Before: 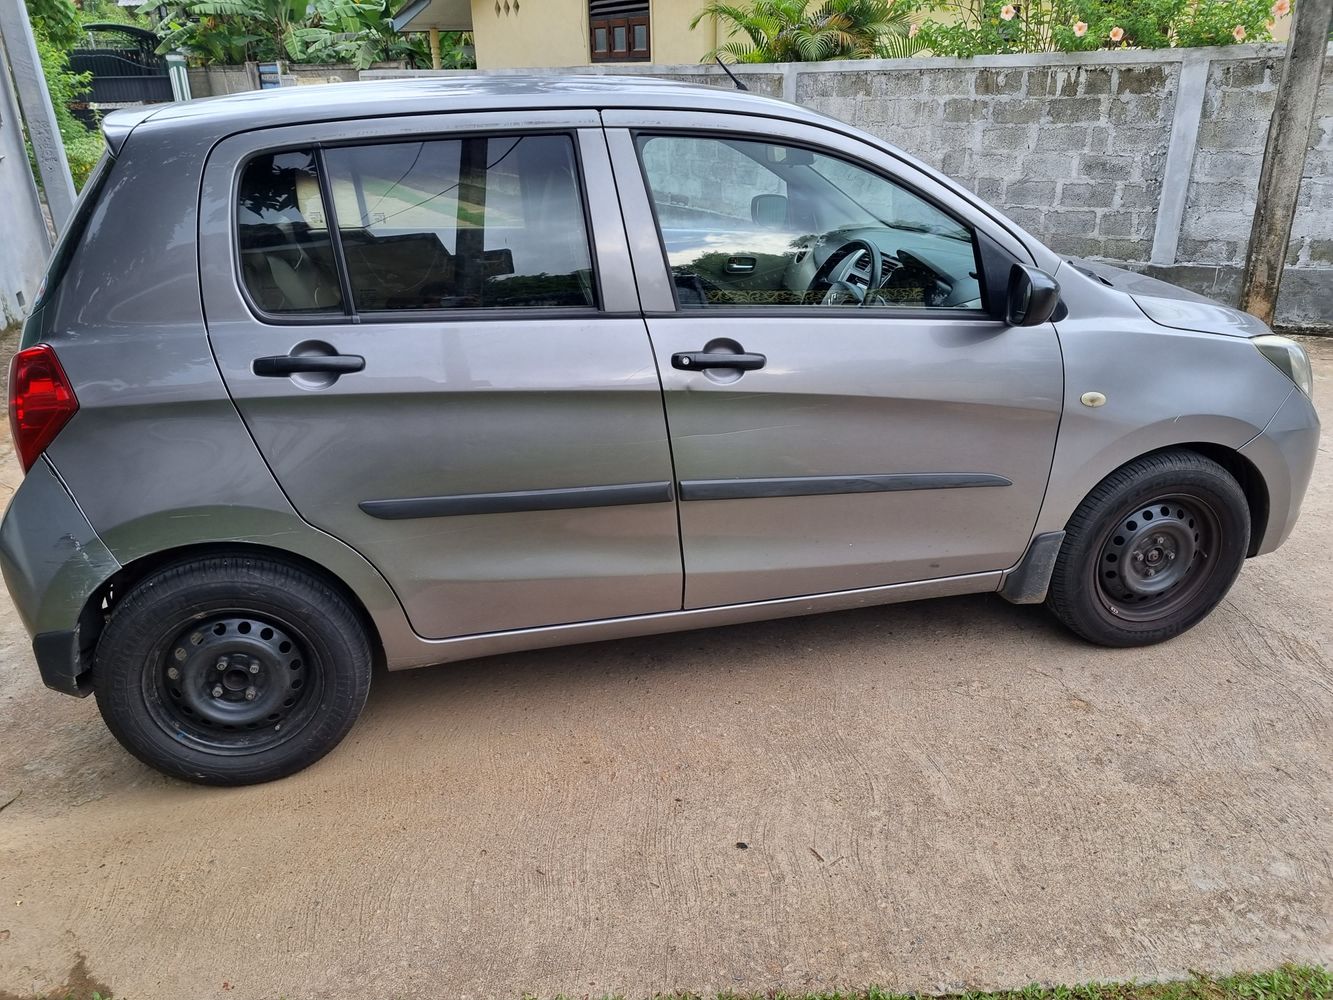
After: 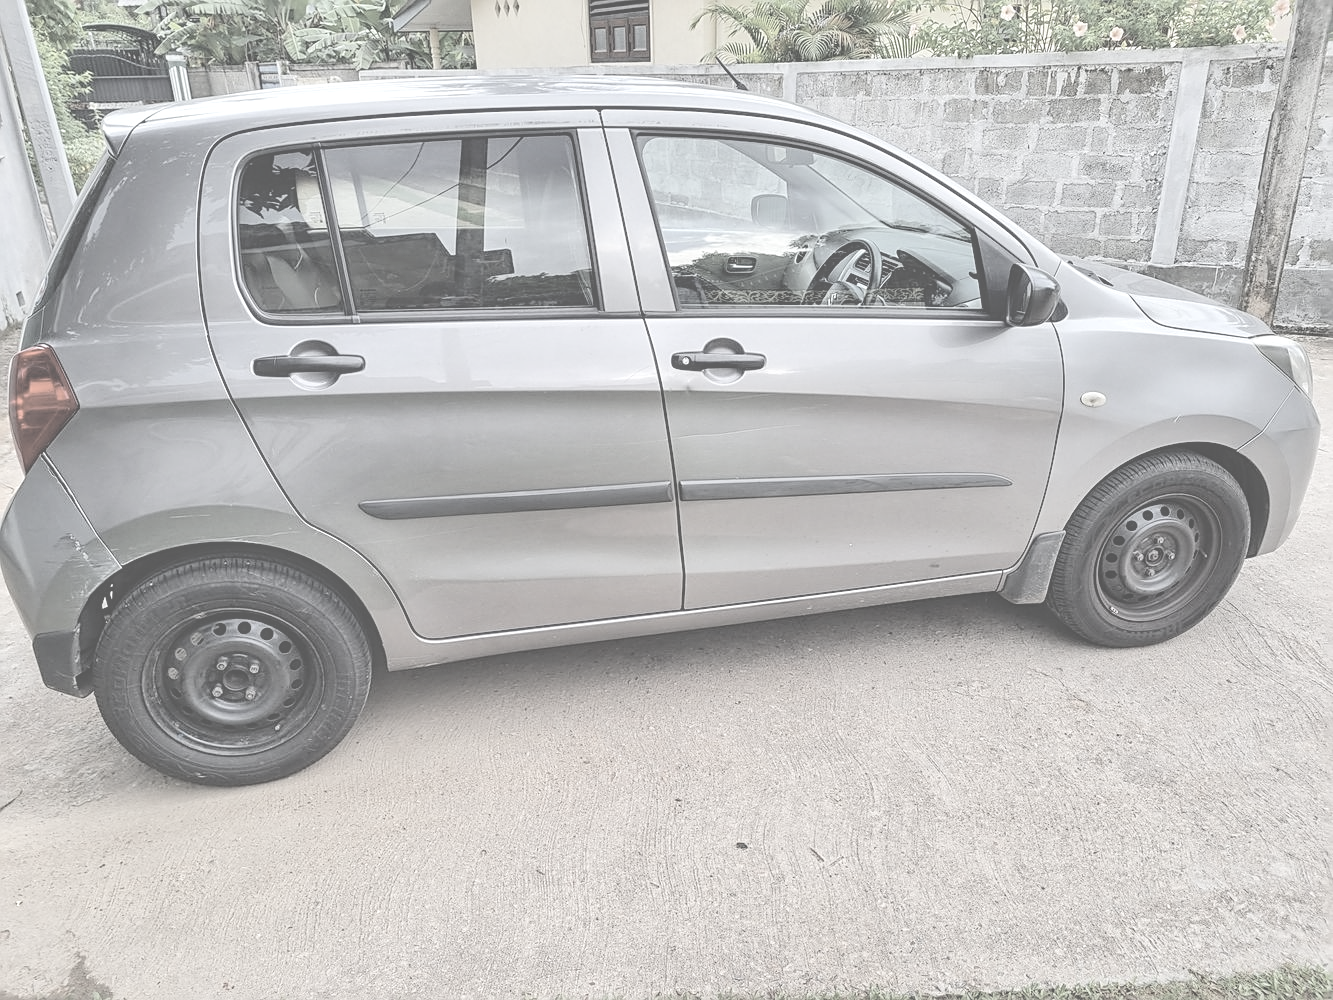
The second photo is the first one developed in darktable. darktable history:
local contrast: detail 154%
sharpen: on, module defaults
contrast brightness saturation: contrast -0.32, brightness 0.75, saturation -0.78
tone equalizer: -8 EV -0.417 EV, -7 EV -0.389 EV, -6 EV -0.333 EV, -5 EV -0.222 EV, -3 EV 0.222 EV, -2 EV 0.333 EV, -1 EV 0.389 EV, +0 EV 0.417 EV, edges refinement/feathering 500, mask exposure compensation -1.57 EV, preserve details no
